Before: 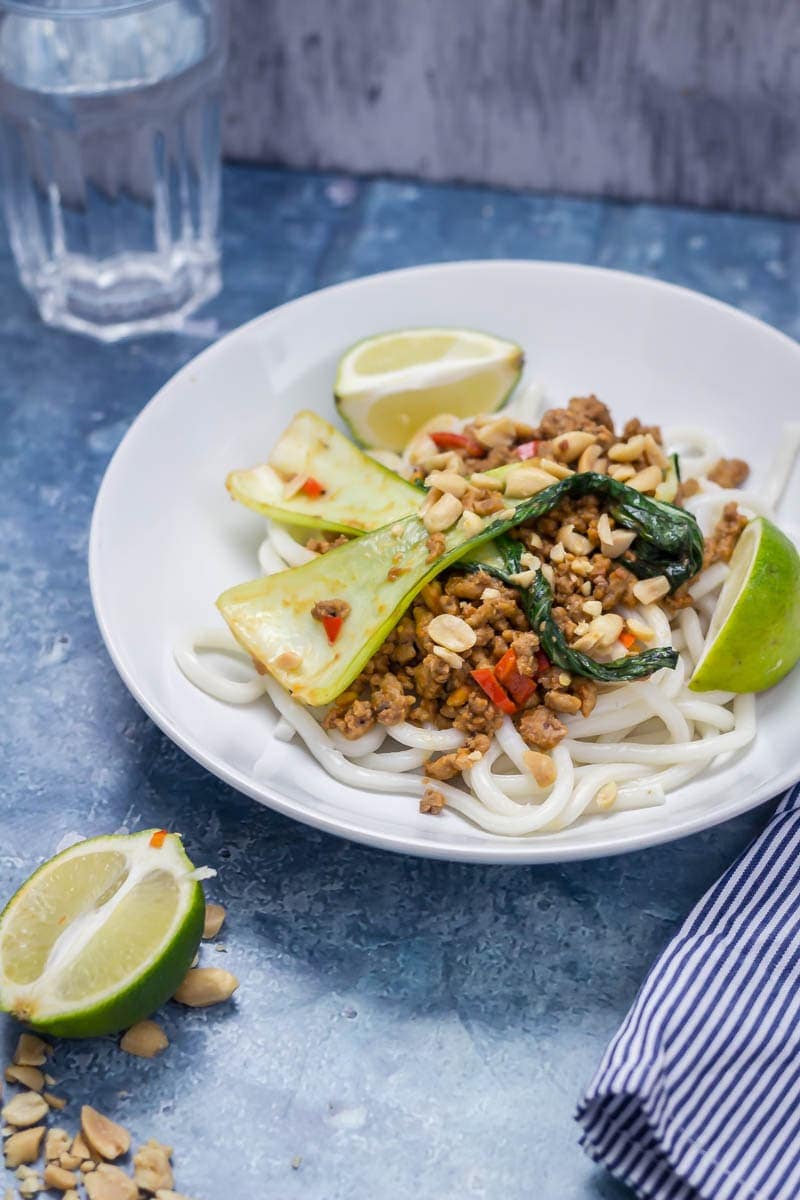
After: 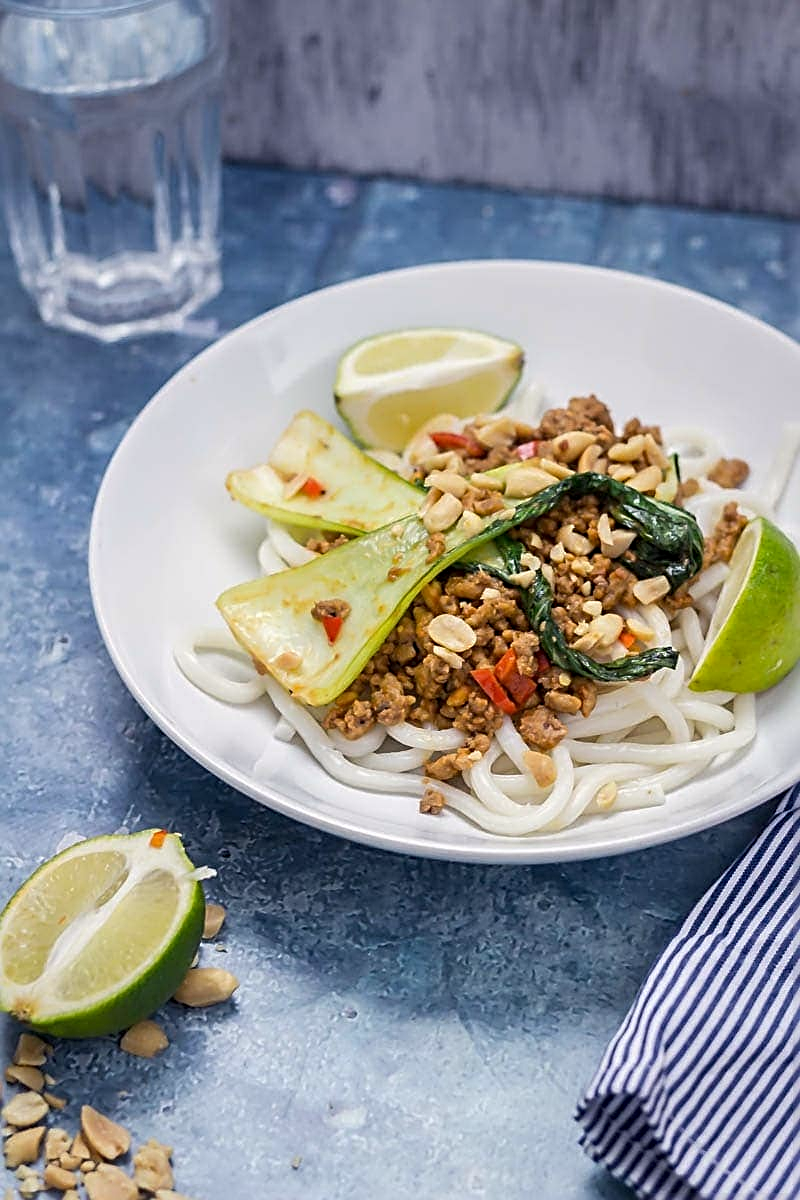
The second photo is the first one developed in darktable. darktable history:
color calibration: x 0.342, y 0.355, temperature 5146 K
sharpen: radius 2.676, amount 0.669
